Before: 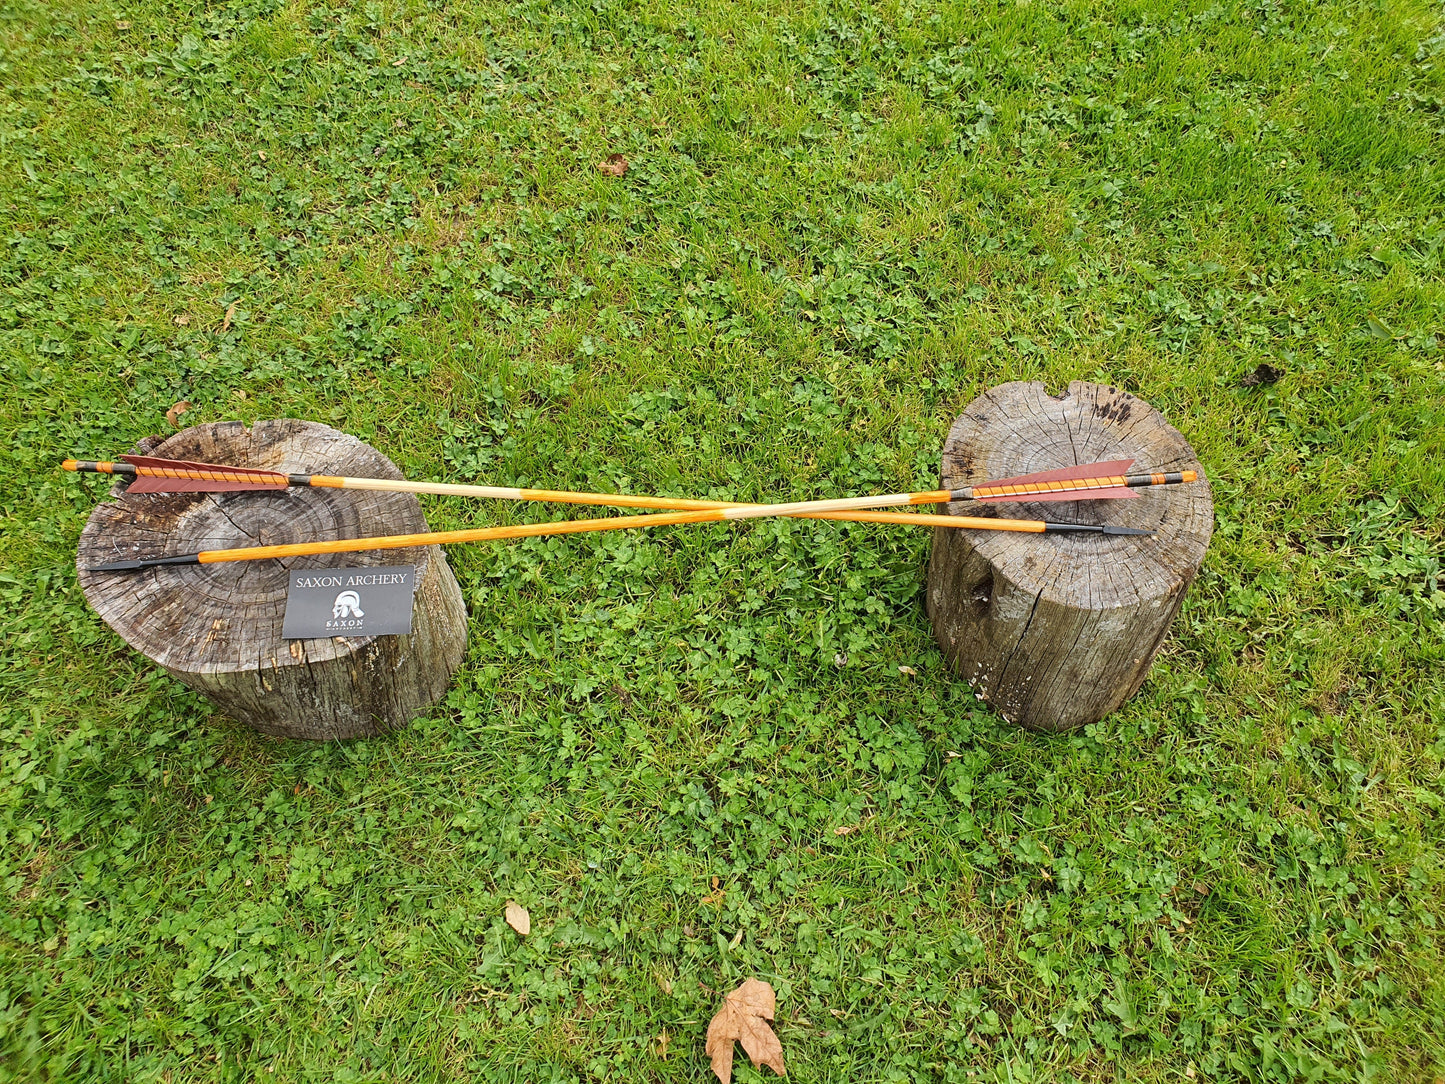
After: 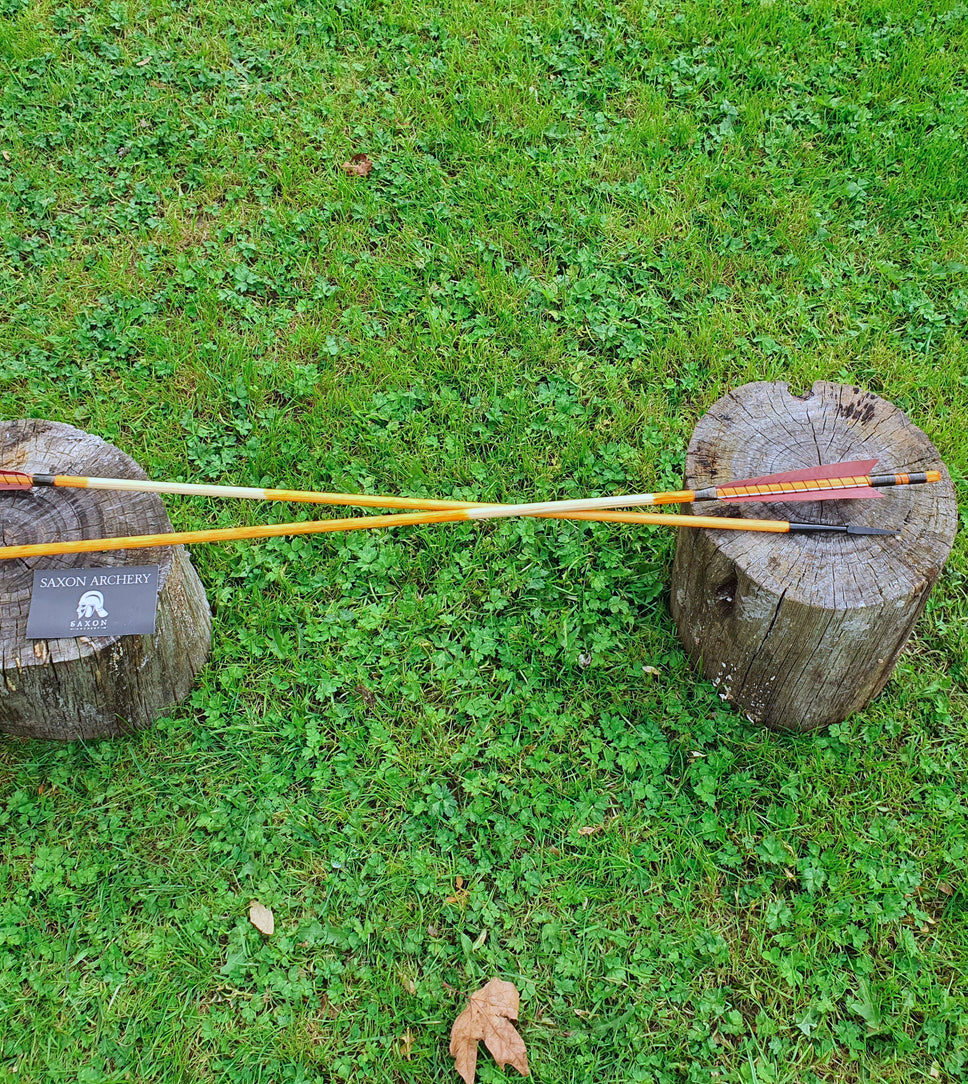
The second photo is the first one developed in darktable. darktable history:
crop and rotate: left 17.765%, right 15.191%
exposure: exposure -0.157 EV, compensate highlight preservation false
color calibration: output R [0.948, 0.091, -0.04, 0], output G [-0.3, 1.384, -0.085, 0], output B [-0.108, 0.061, 1.08, 0], illuminant custom, x 0.372, y 0.383, temperature 4280.33 K
